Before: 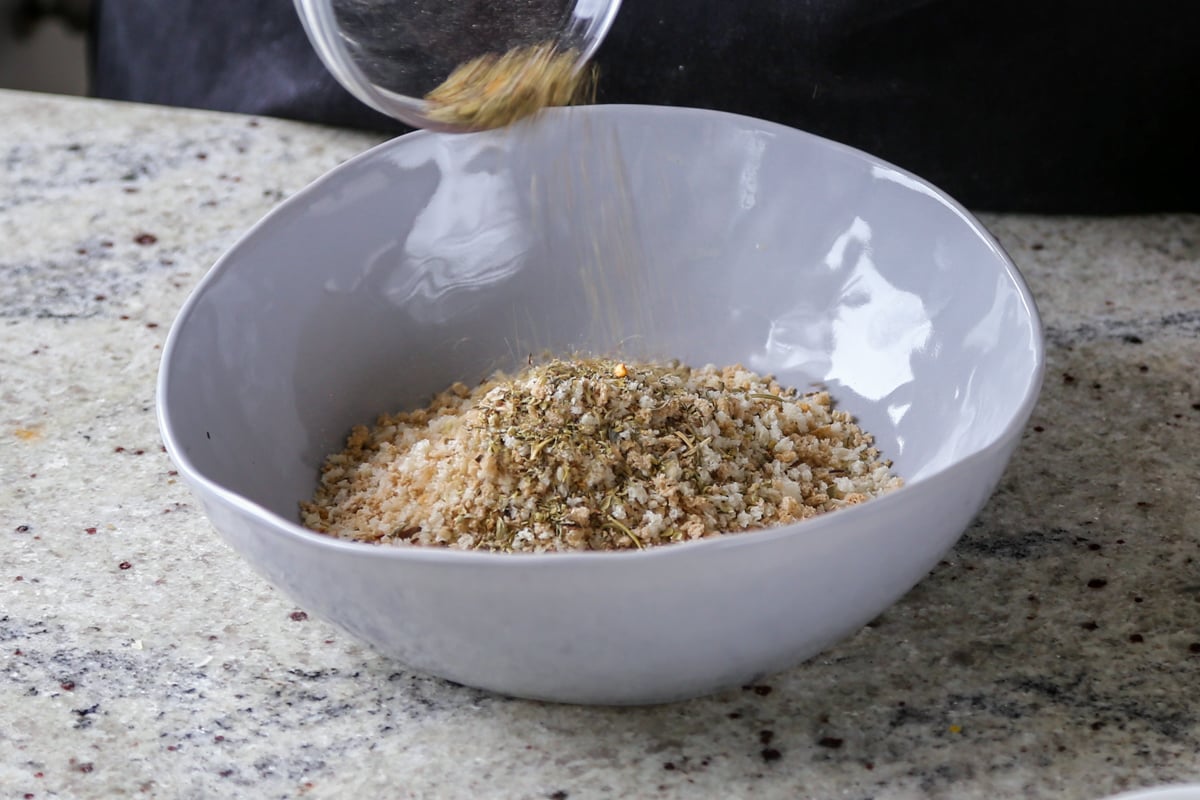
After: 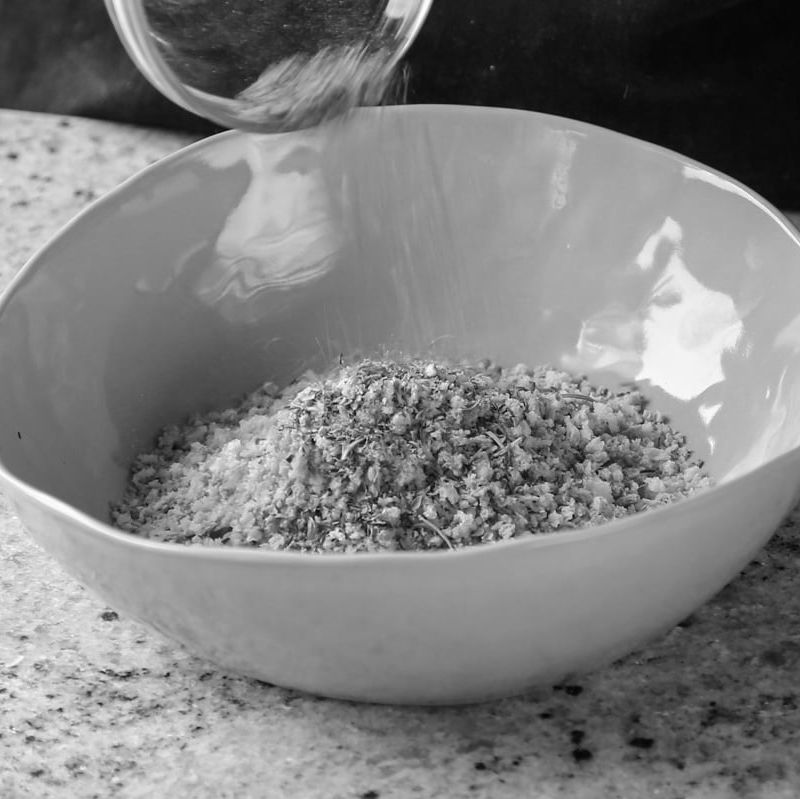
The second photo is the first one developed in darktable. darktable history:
crop and rotate: left 15.754%, right 17.579%
monochrome: size 3.1
color correction: highlights a* 17.88, highlights b* 18.79
